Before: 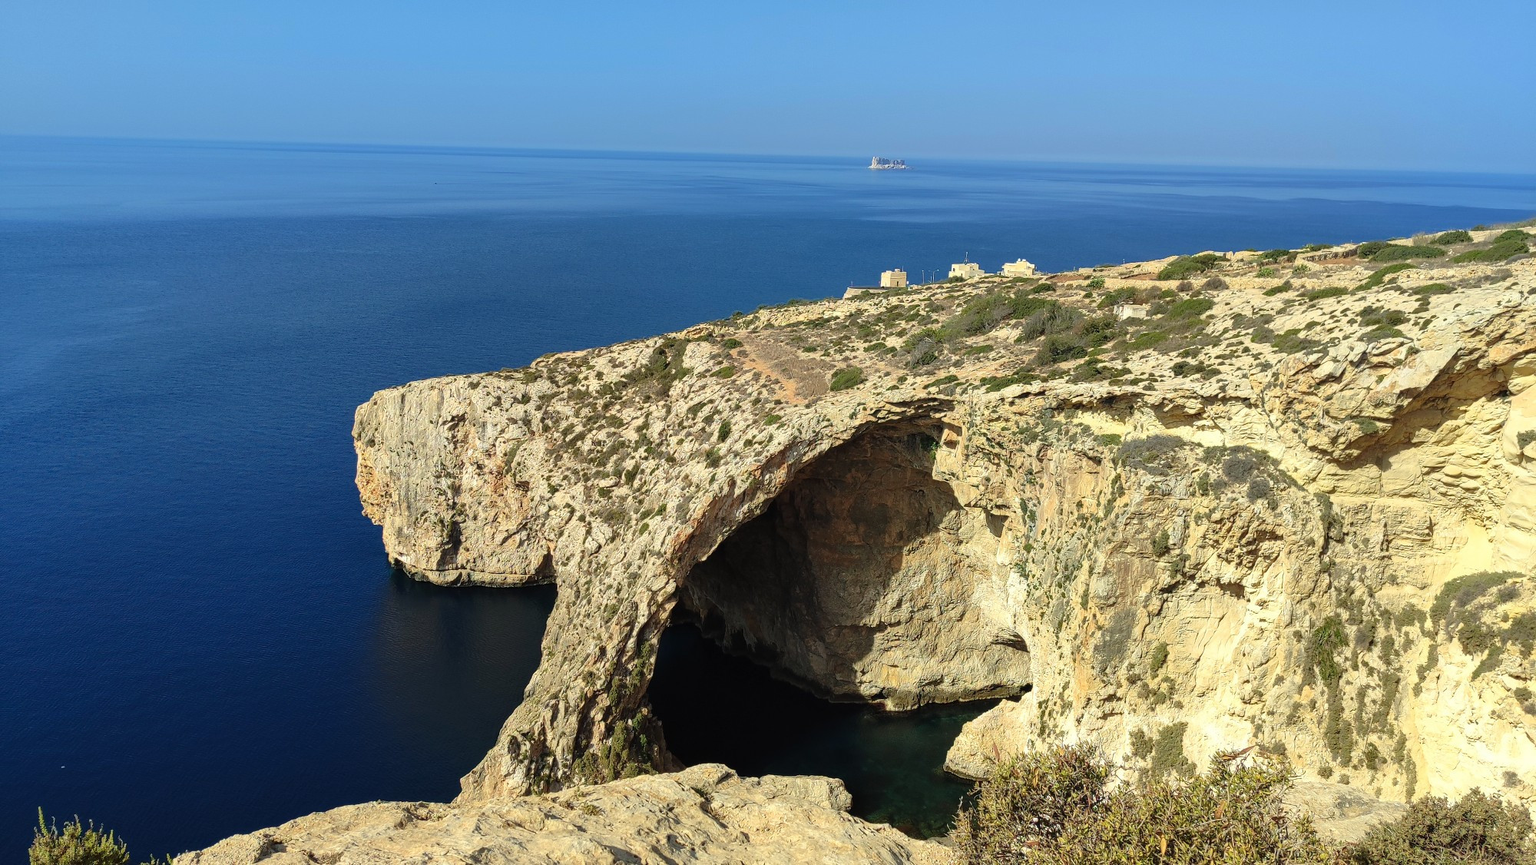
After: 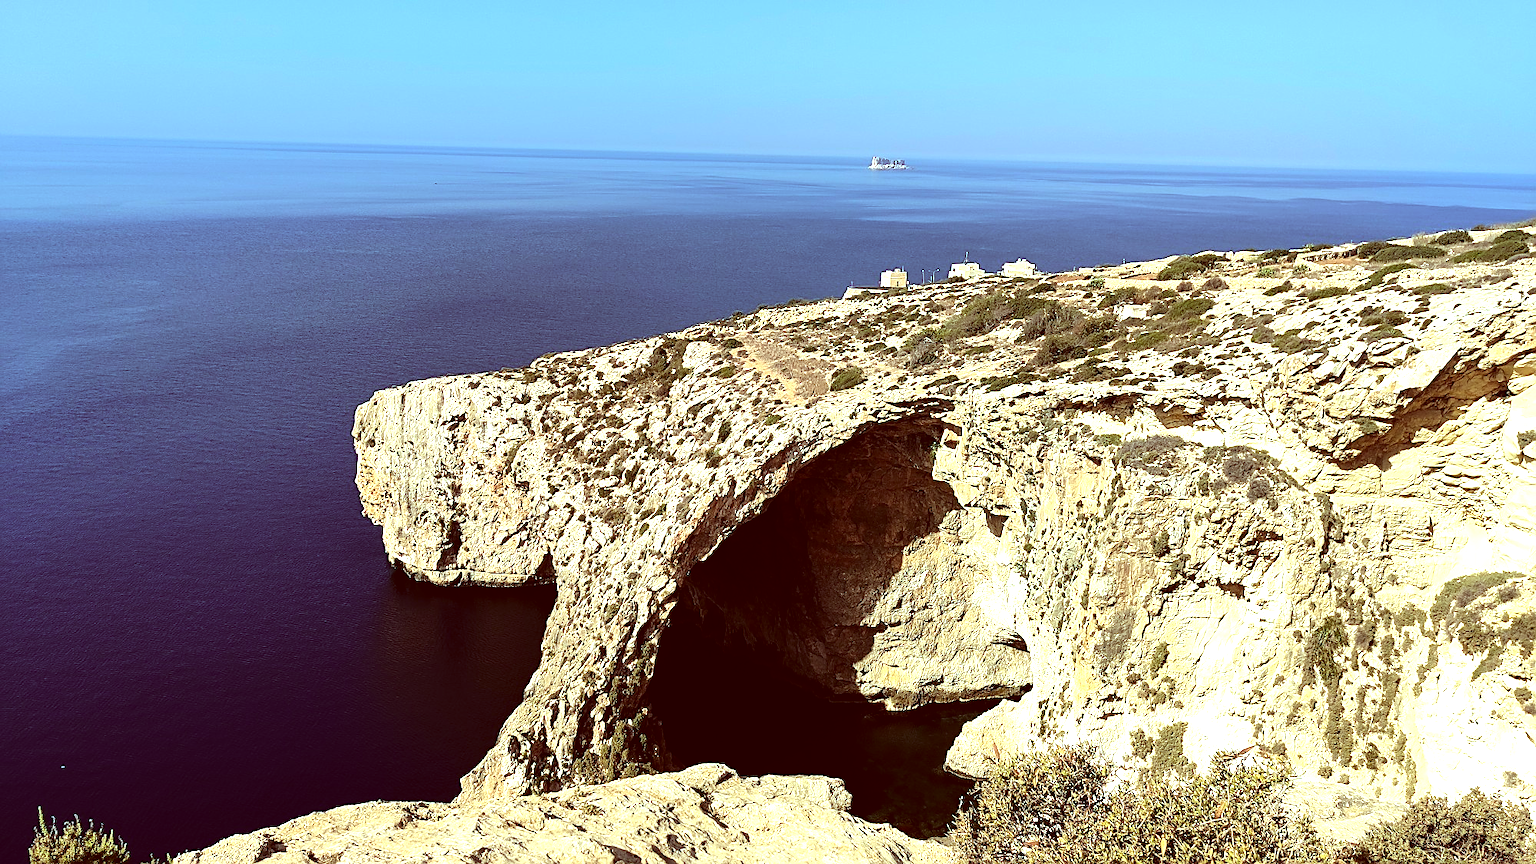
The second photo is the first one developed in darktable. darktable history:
local contrast: mode bilateral grid, contrast 99, coarseness 99, detail 91%, midtone range 0.2
sharpen: on, module defaults
tone equalizer: -8 EV -1.07 EV, -7 EV -0.991 EV, -6 EV -0.892 EV, -5 EV -0.612 EV, -3 EV 0.6 EV, -2 EV 0.847 EV, -1 EV 0.997 EV, +0 EV 1.07 EV, edges refinement/feathering 500, mask exposure compensation -1.57 EV, preserve details no
contrast brightness saturation: saturation -0.064
color correction: highlights a* -7.03, highlights b* -0.174, shadows a* 20.71, shadows b* 11.39
